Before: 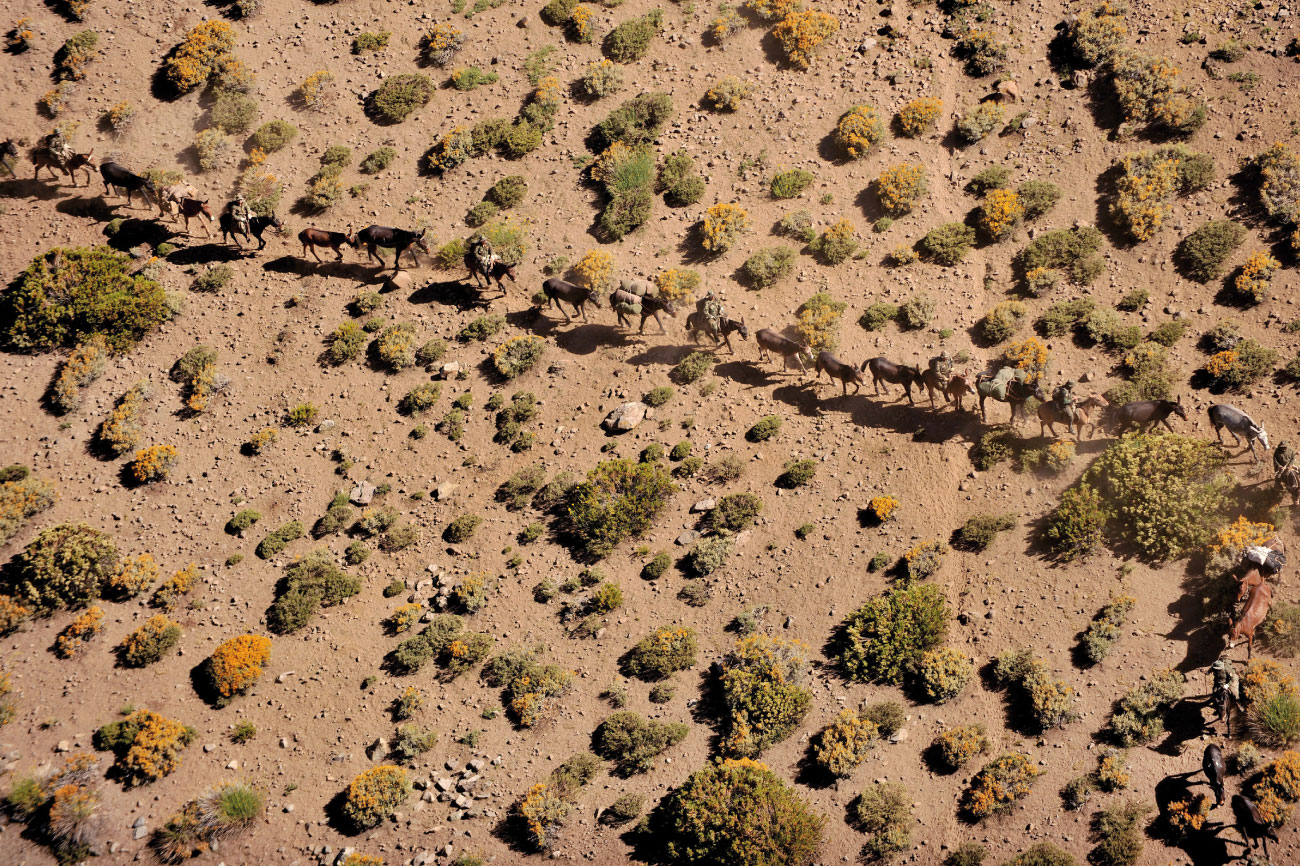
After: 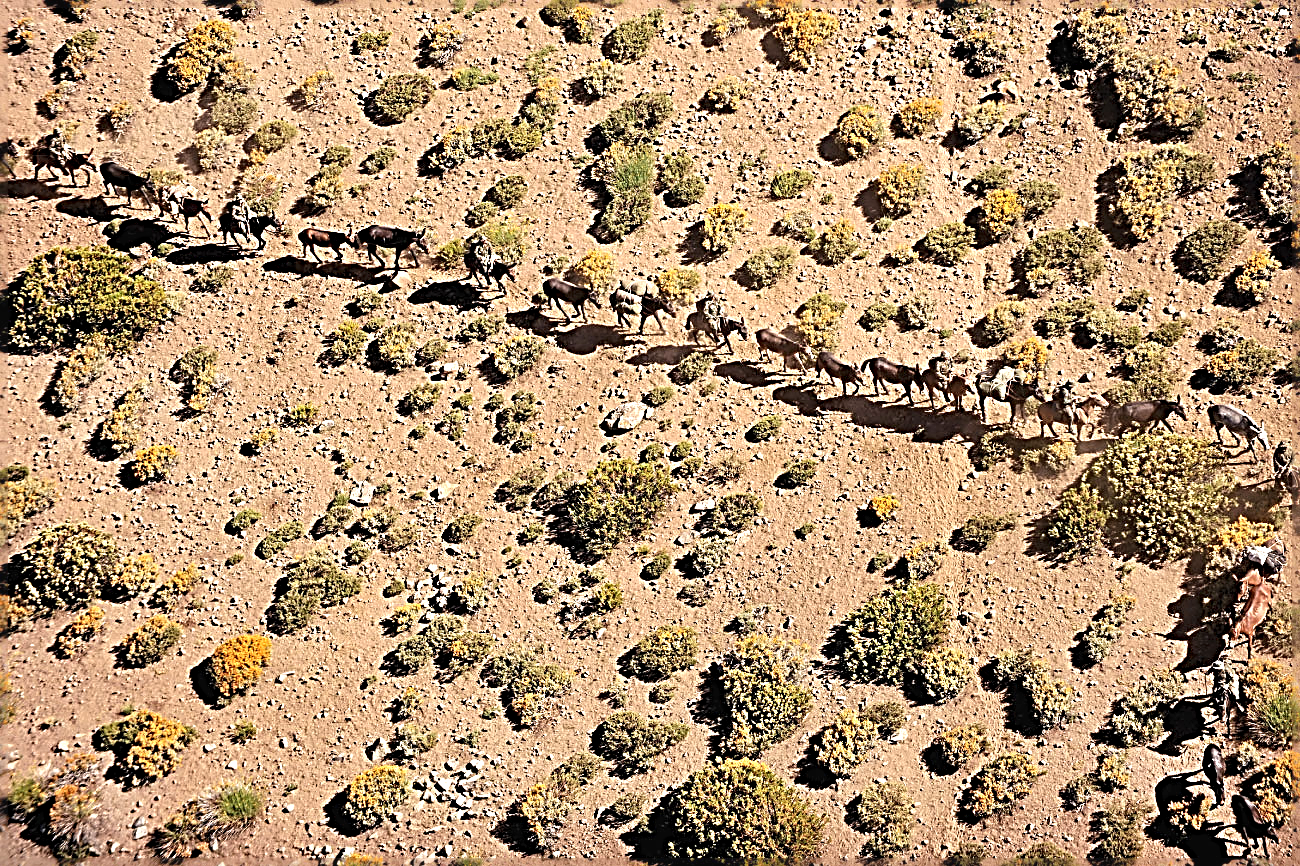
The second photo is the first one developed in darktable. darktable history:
sharpen: radius 3.142, amount 1.716
exposure: black level correction -0.002, exposure 0.531 EV, compensate highlight preservation false
